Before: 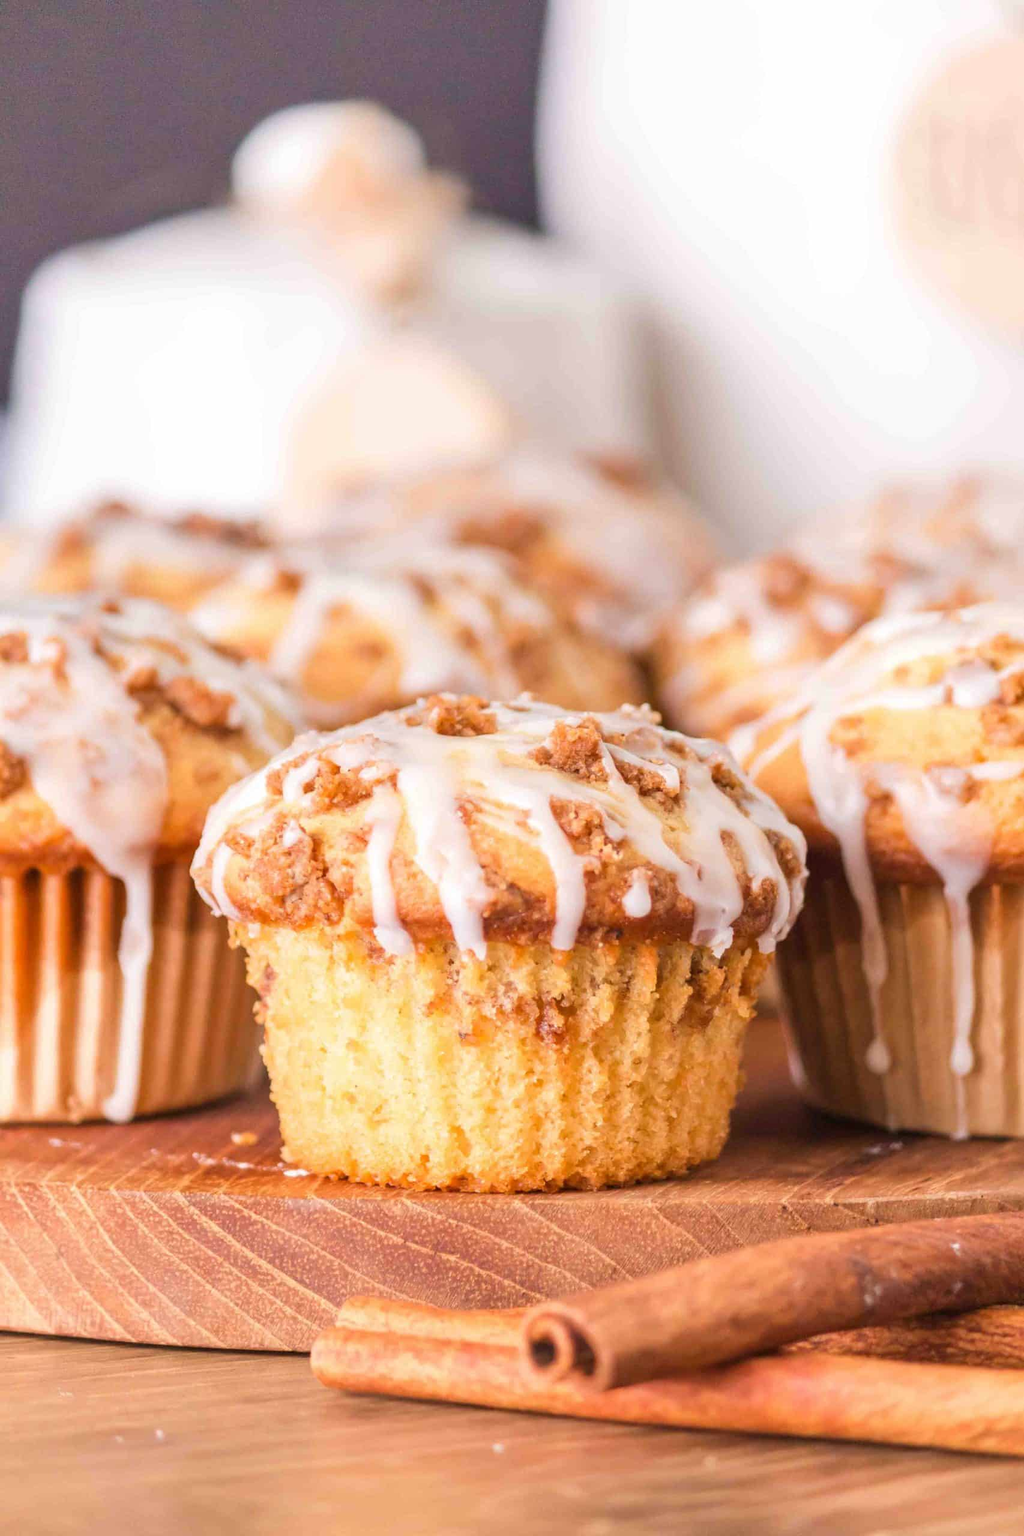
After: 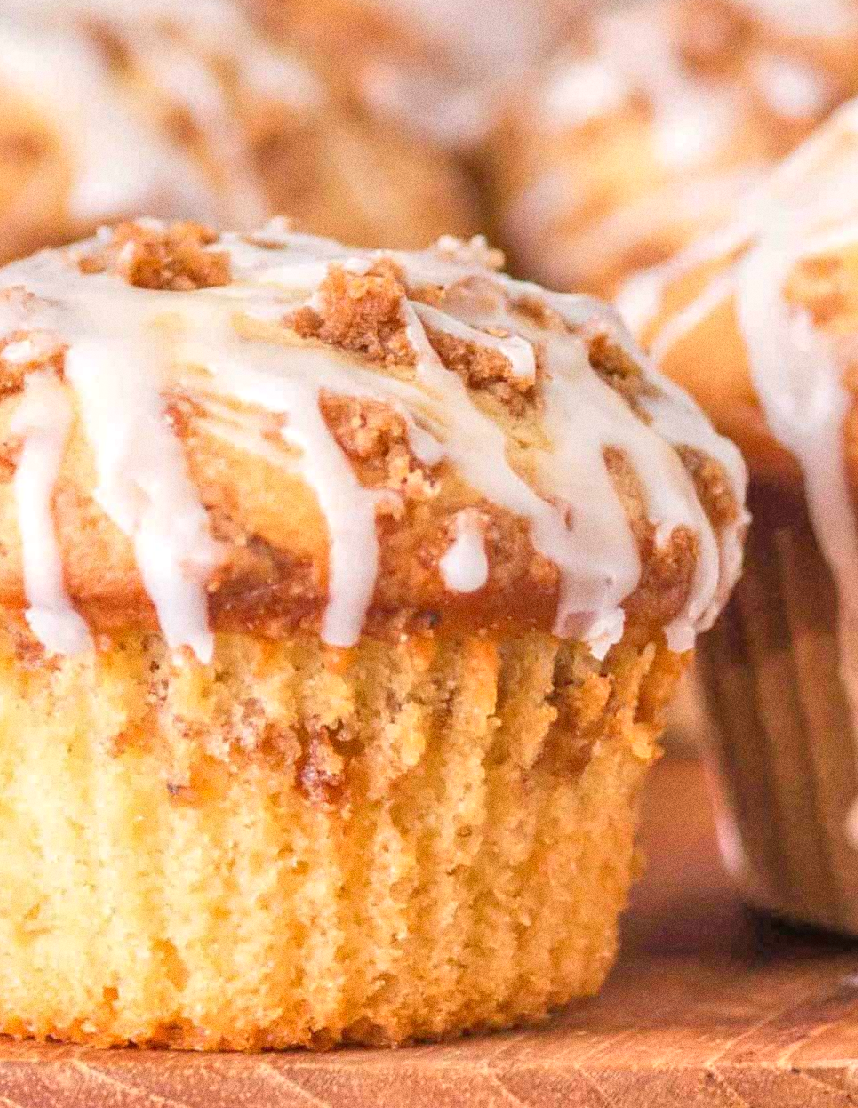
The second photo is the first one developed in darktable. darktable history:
crop: left 35.03%, top 36.625%, right 14.663%, bottom 20.057%
grain: coarseness 11.82 ISO, strength 36.67%, mid-tones bias 74.17%
local contrast: detail 110%
tone equalizer: -7 EV 0.15 EV, -6 EV 0.6 EV, -5 EV 1.15 EV, -4 EV 1.33 EV, -3 EV 1.15 EV, -2 EV 0.6 EV, -1 EV 0.15 EV, mask exposure compensation -0.5 EV
white balance: emerald 1
